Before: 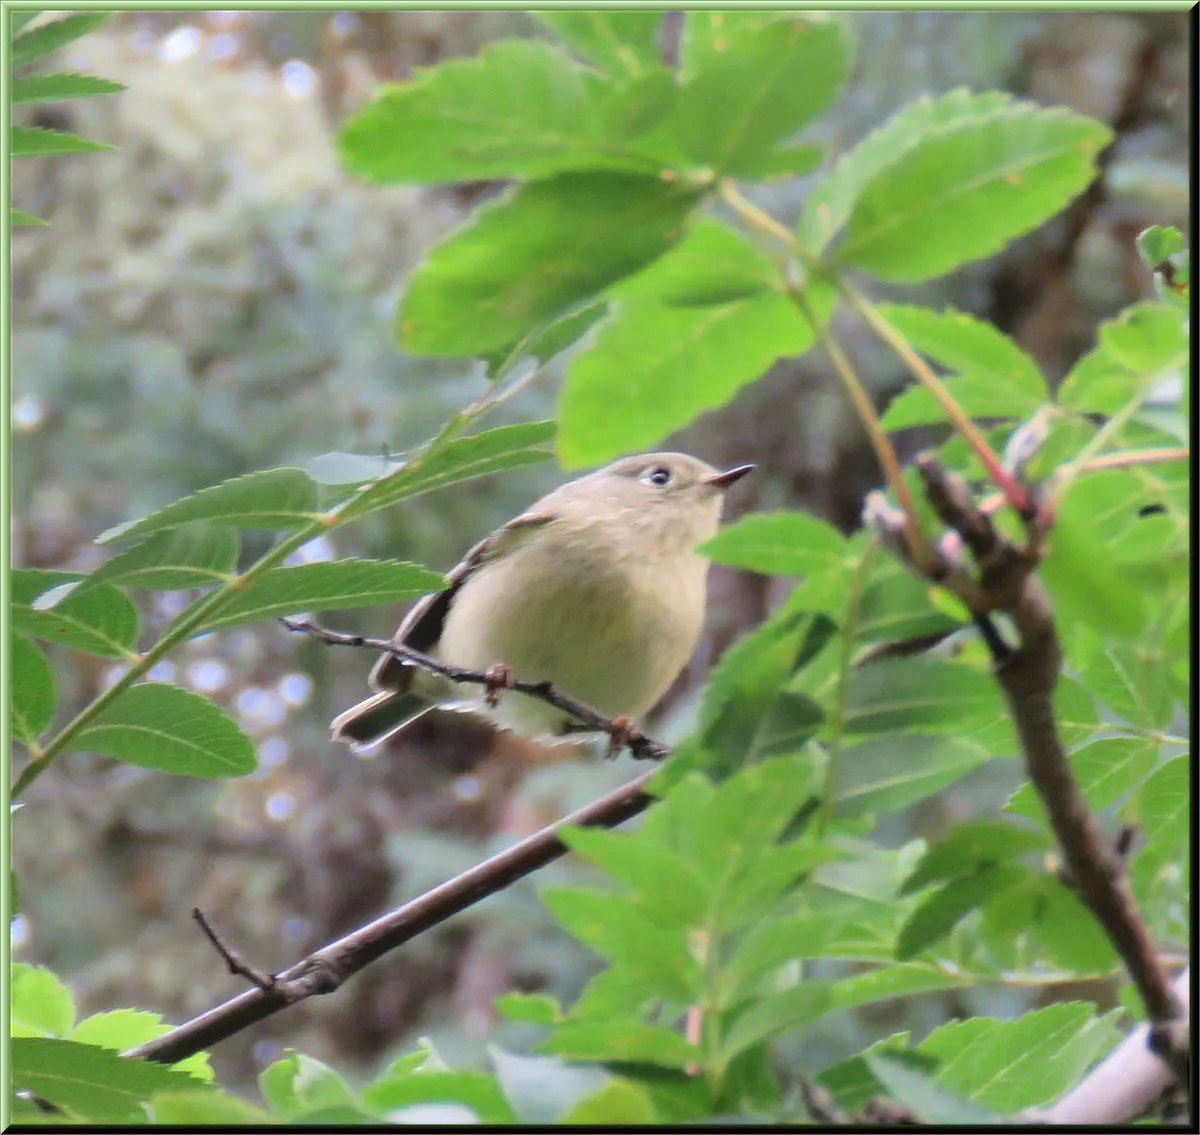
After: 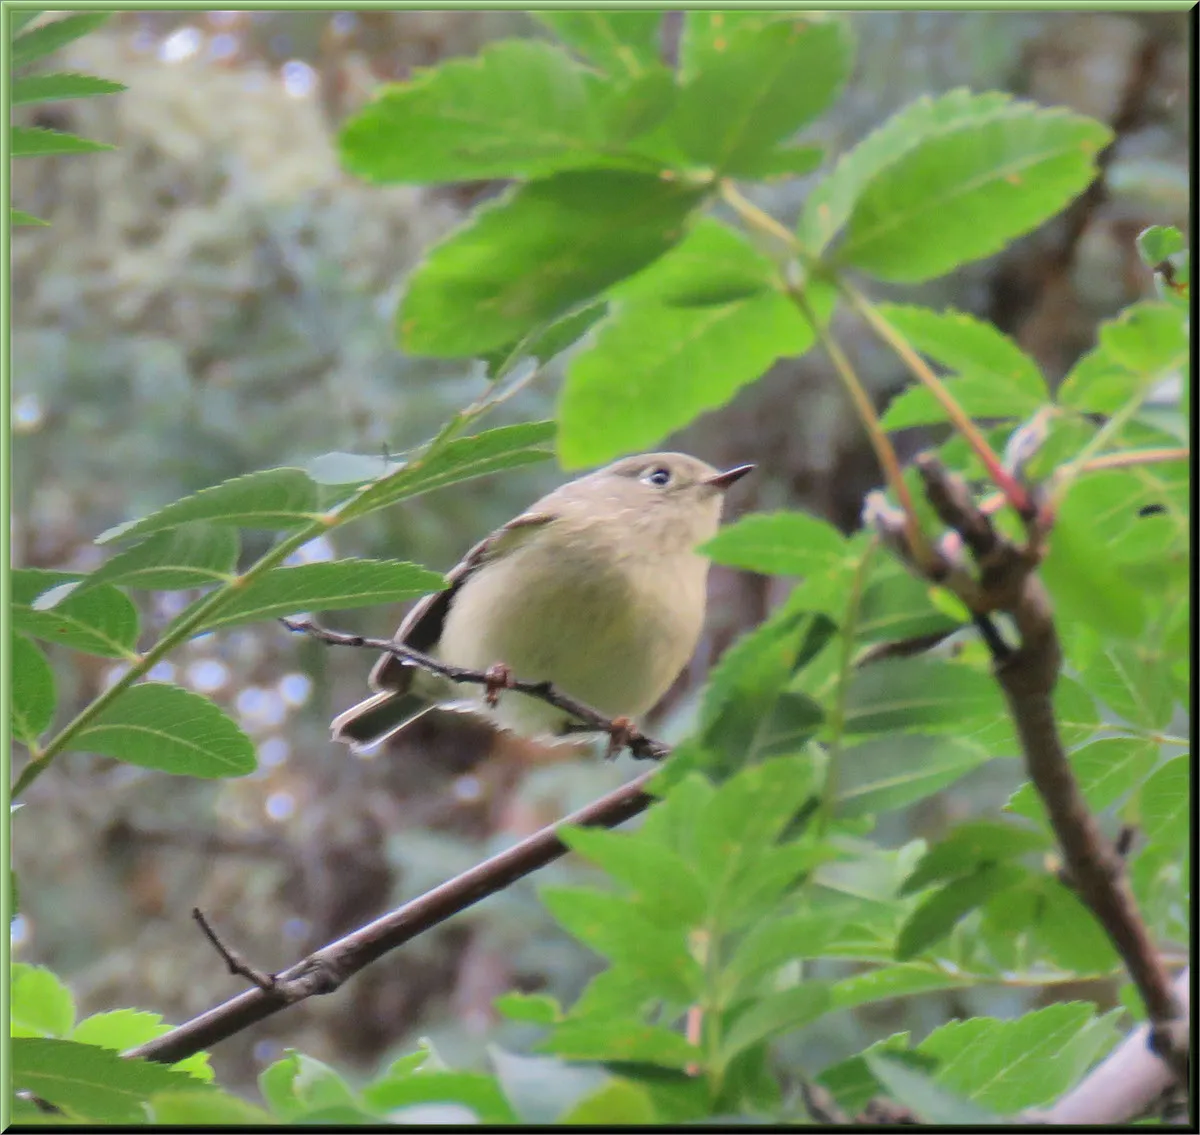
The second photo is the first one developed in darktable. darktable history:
shadows and highlights: shadows 40.29, highlights -60.02
